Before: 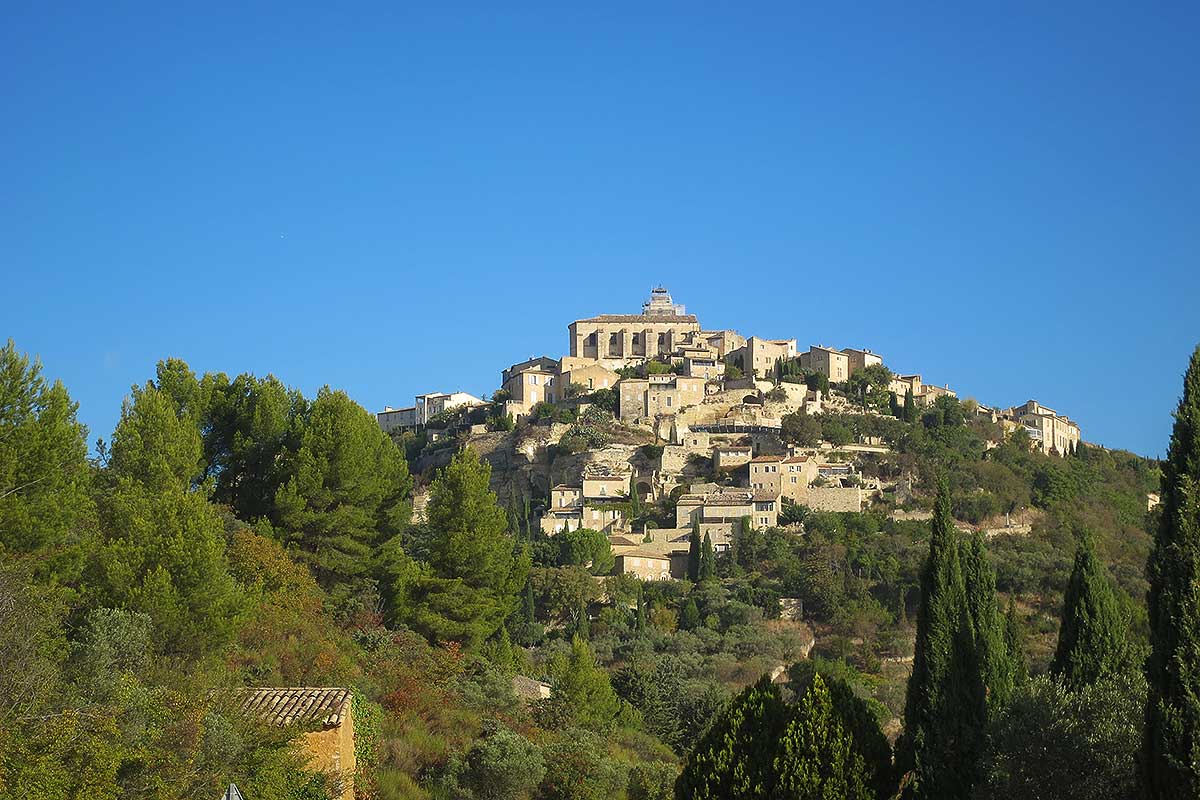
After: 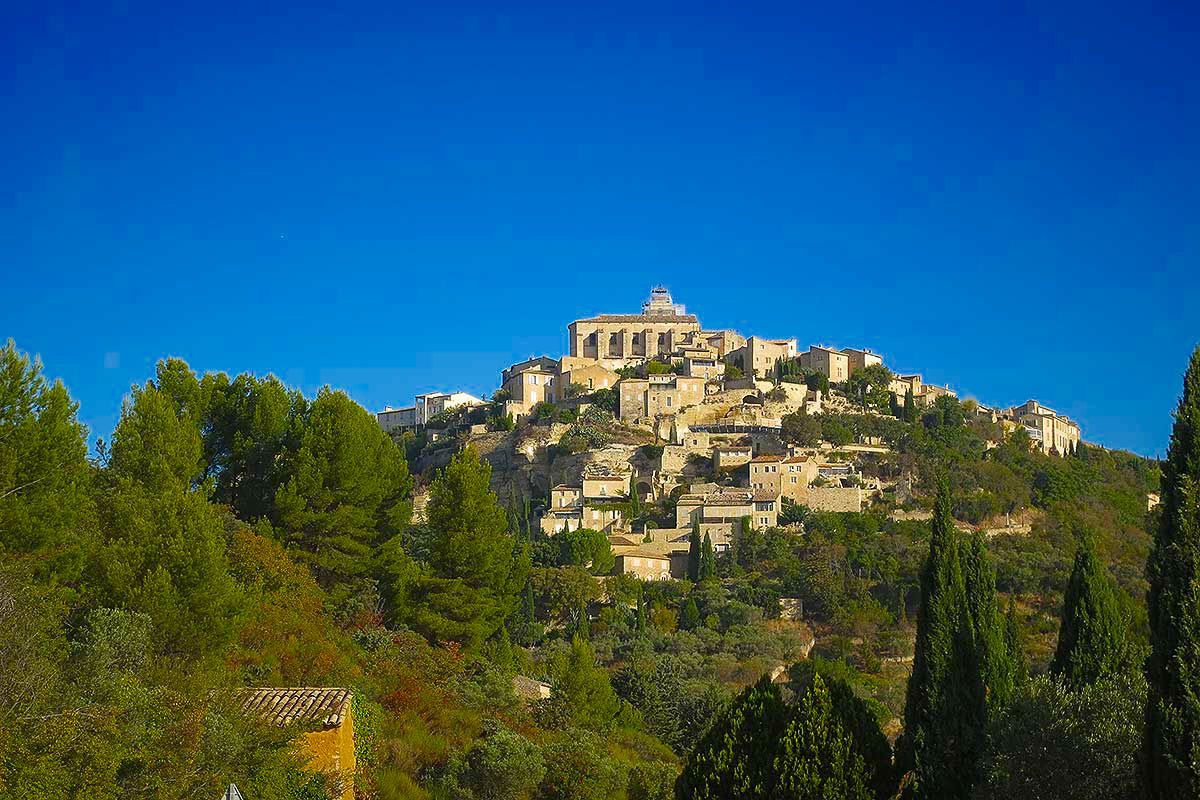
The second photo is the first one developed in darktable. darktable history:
color balance rgb: highlights gain › chroma 0.228%, highlights gain › hue 329.85°, perceptual saturation grading › global saturation 25.842%, global vibrance 10.316%, saturation formula JzAzBz (2021)
base curve: curves: ch0 [(0, 0) (0.989, 0.992)], preserve colors none
